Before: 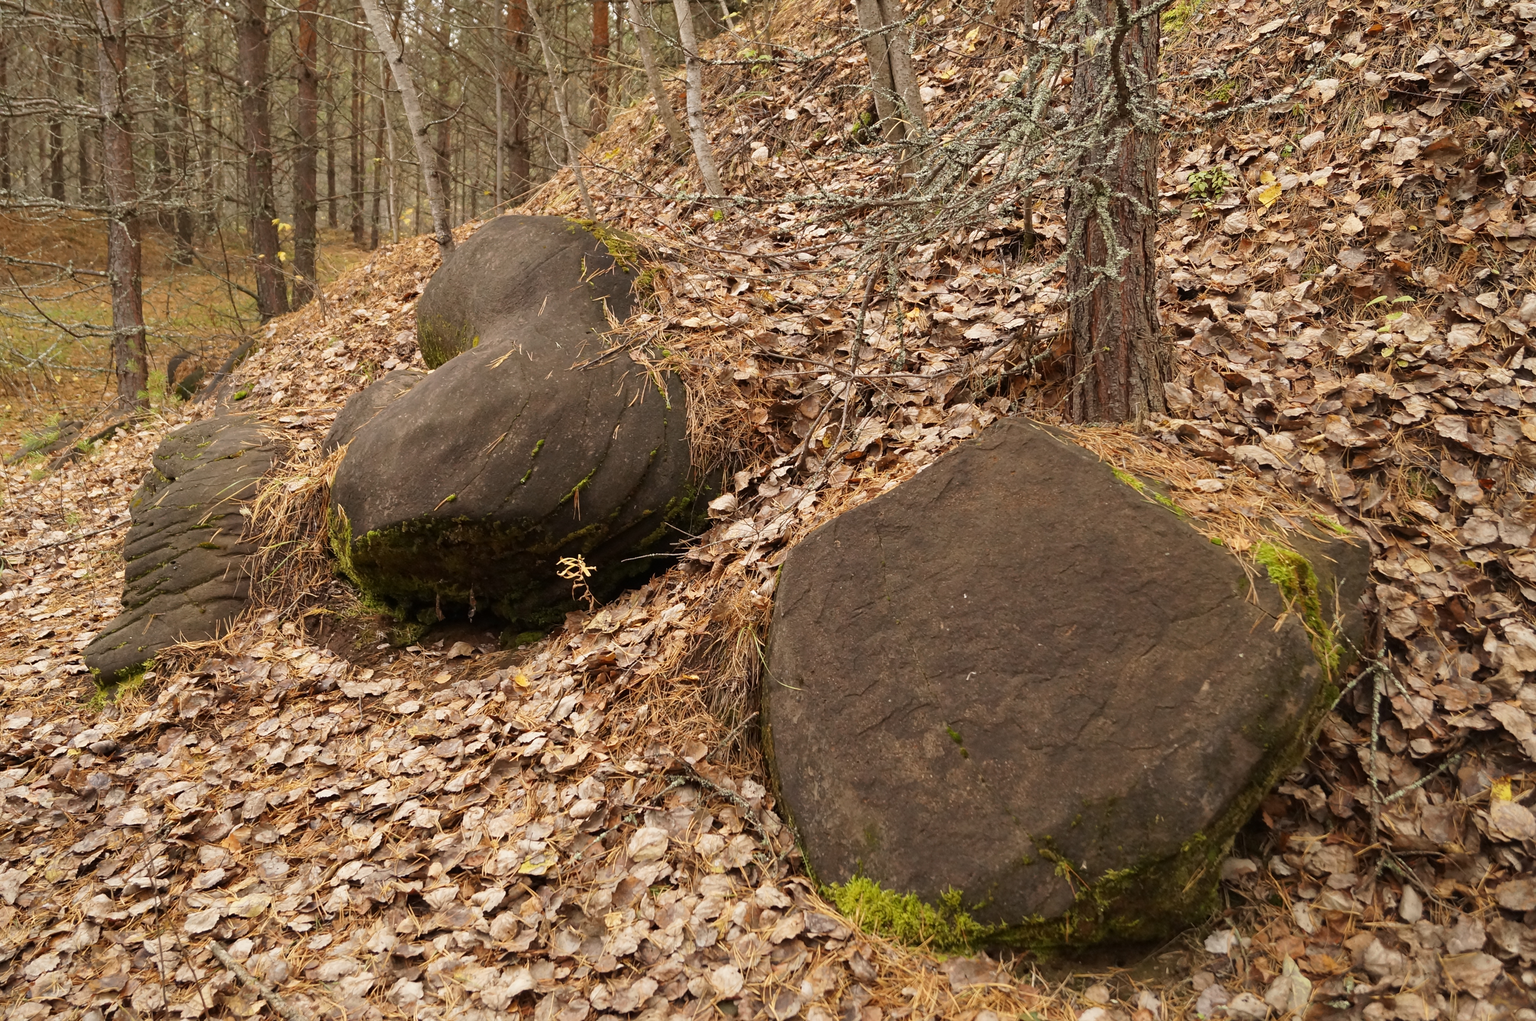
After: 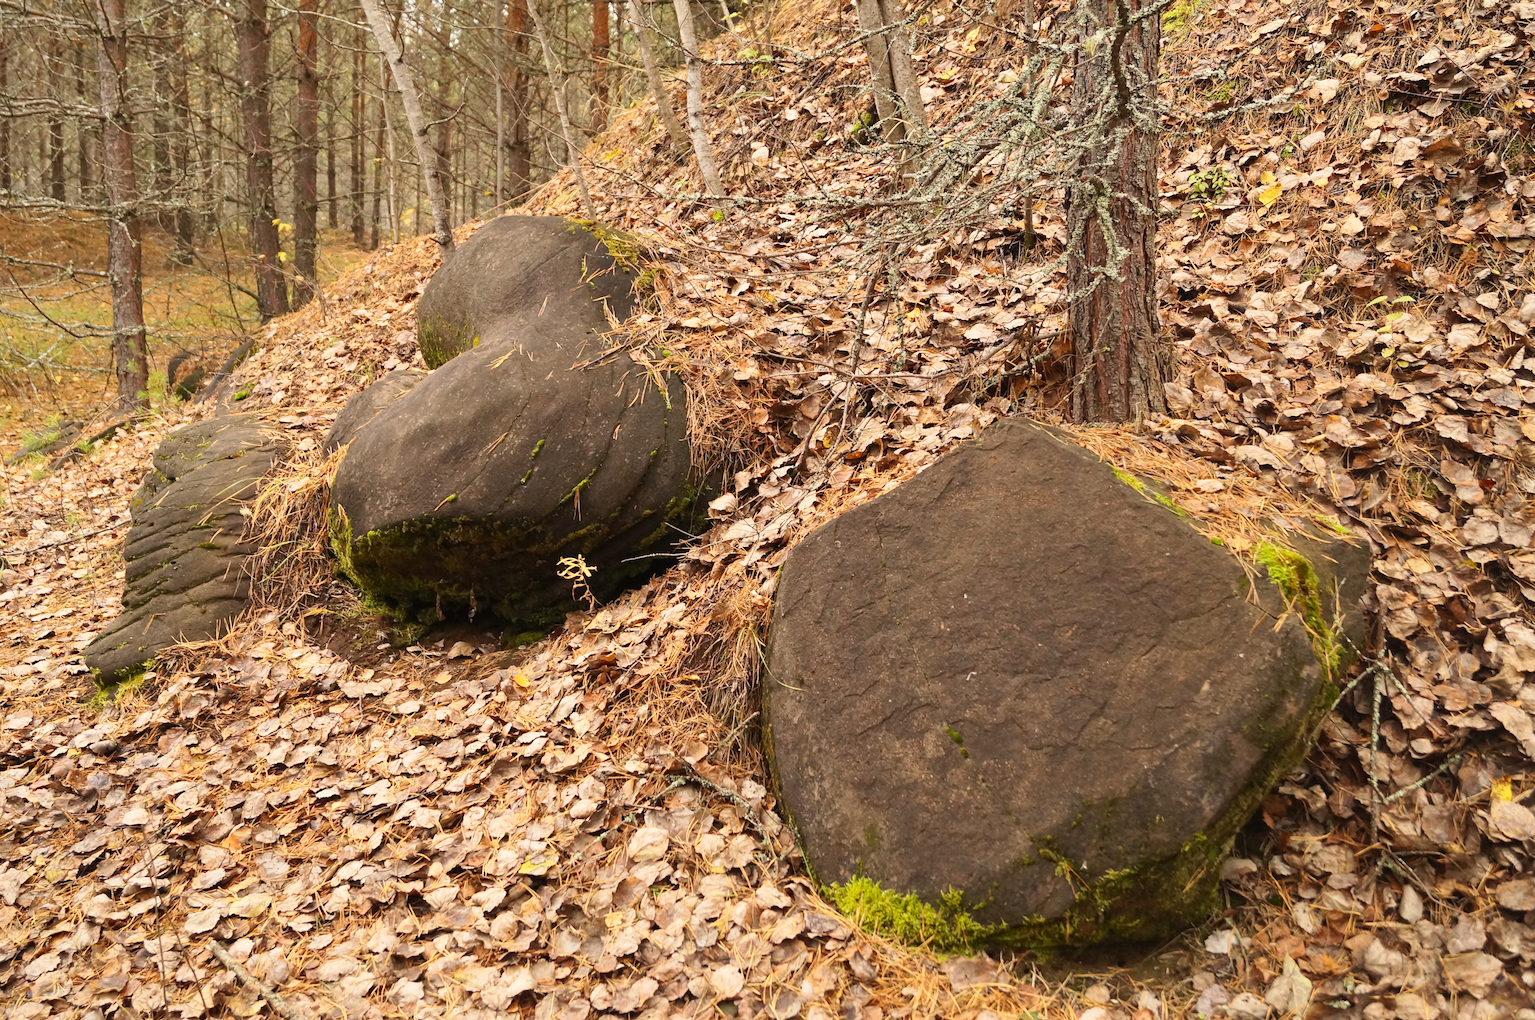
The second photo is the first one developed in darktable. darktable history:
contrast brightness saturation: contrast 0.2, brightness 0.162, saturation 0.223
